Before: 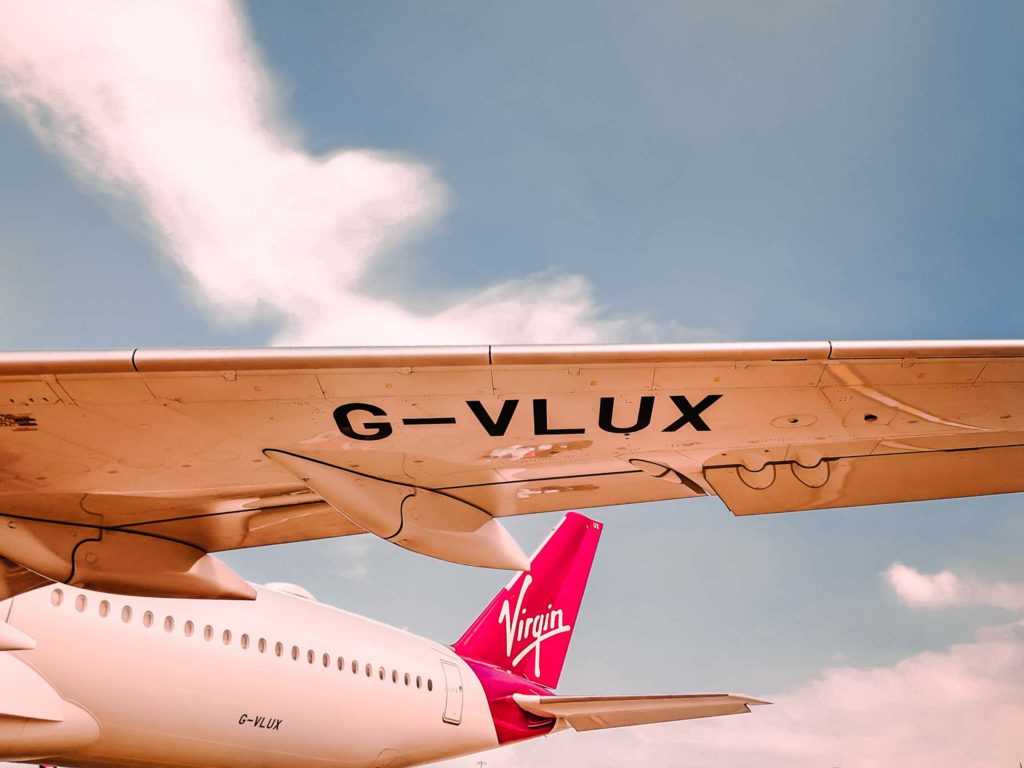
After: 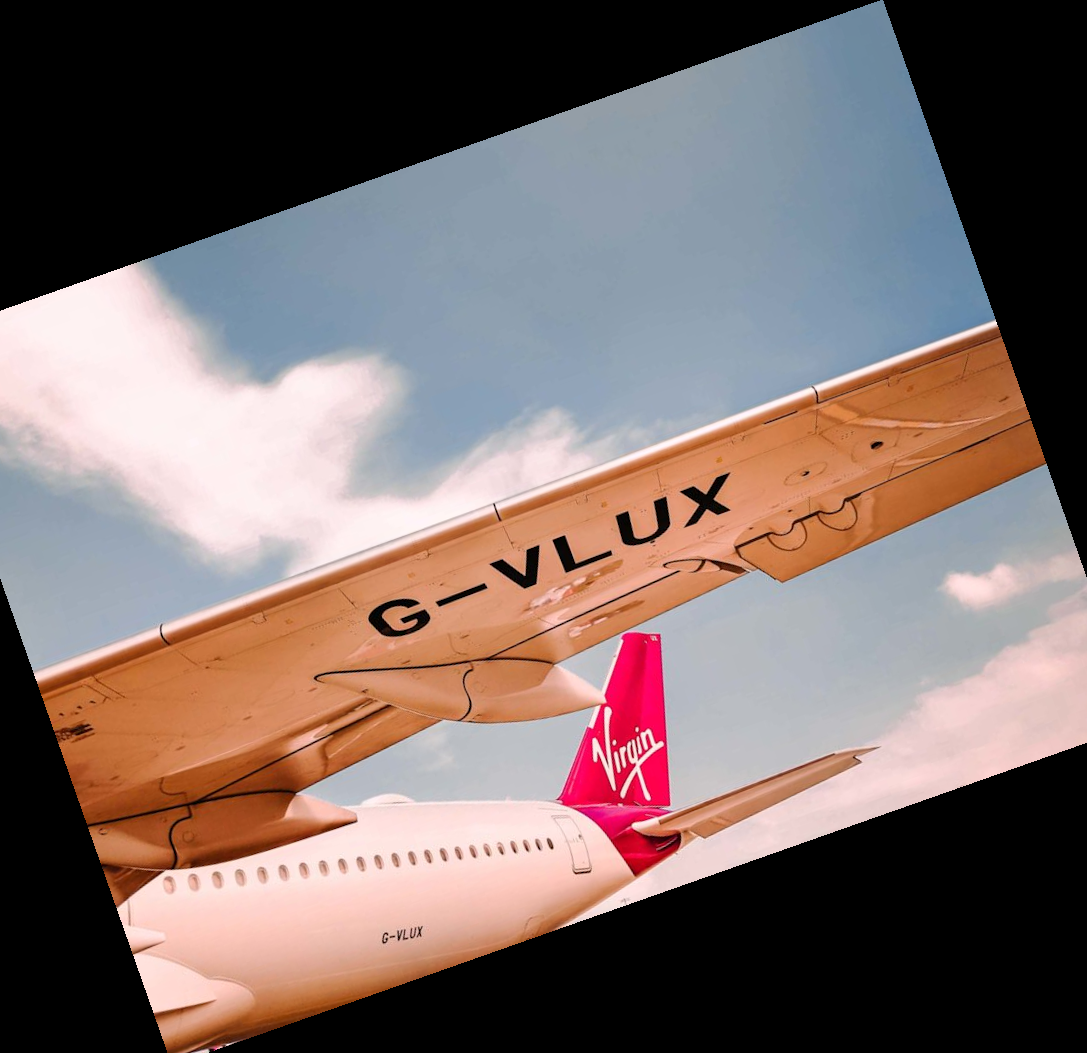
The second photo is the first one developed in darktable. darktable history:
tone equalizer: on, module defaults
sharpen: radius 2.883, amount 0.868, threshold 47.523
crop and rotate: angle 19.43°, left 6.812%, right 4.125%, bottom 1.087%
